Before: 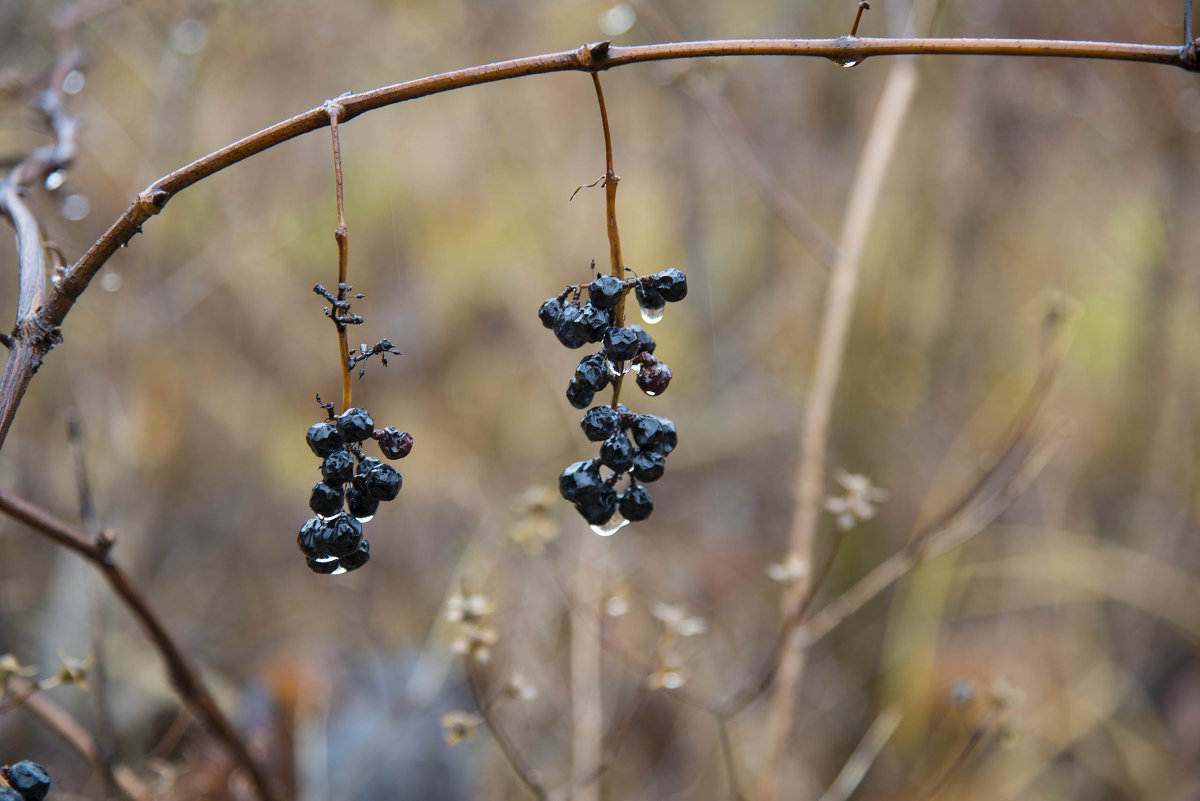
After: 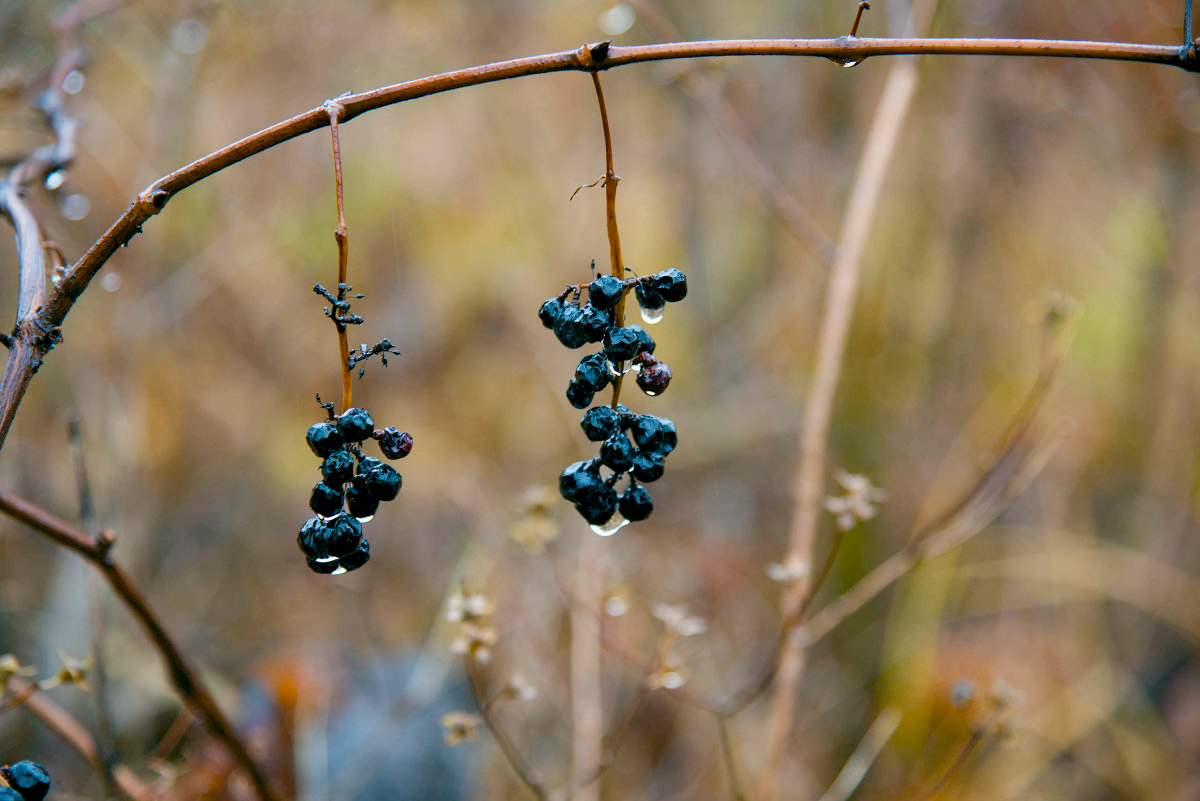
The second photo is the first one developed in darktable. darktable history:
color balance rgb: shadows lift › chroma 2.037%, shadows lift › hue 136.94°, global offset › luminance -0.332%, global offset › chroma 0.107%, global offset › hue 166.73°, perceptual saturation grading › global saturation 27.21%, perceptual saturation grading › highlights -27.873%, perceptual saturation grading › mid-tones 15.526%, perceptual saturation grading › shadows 34.386%
